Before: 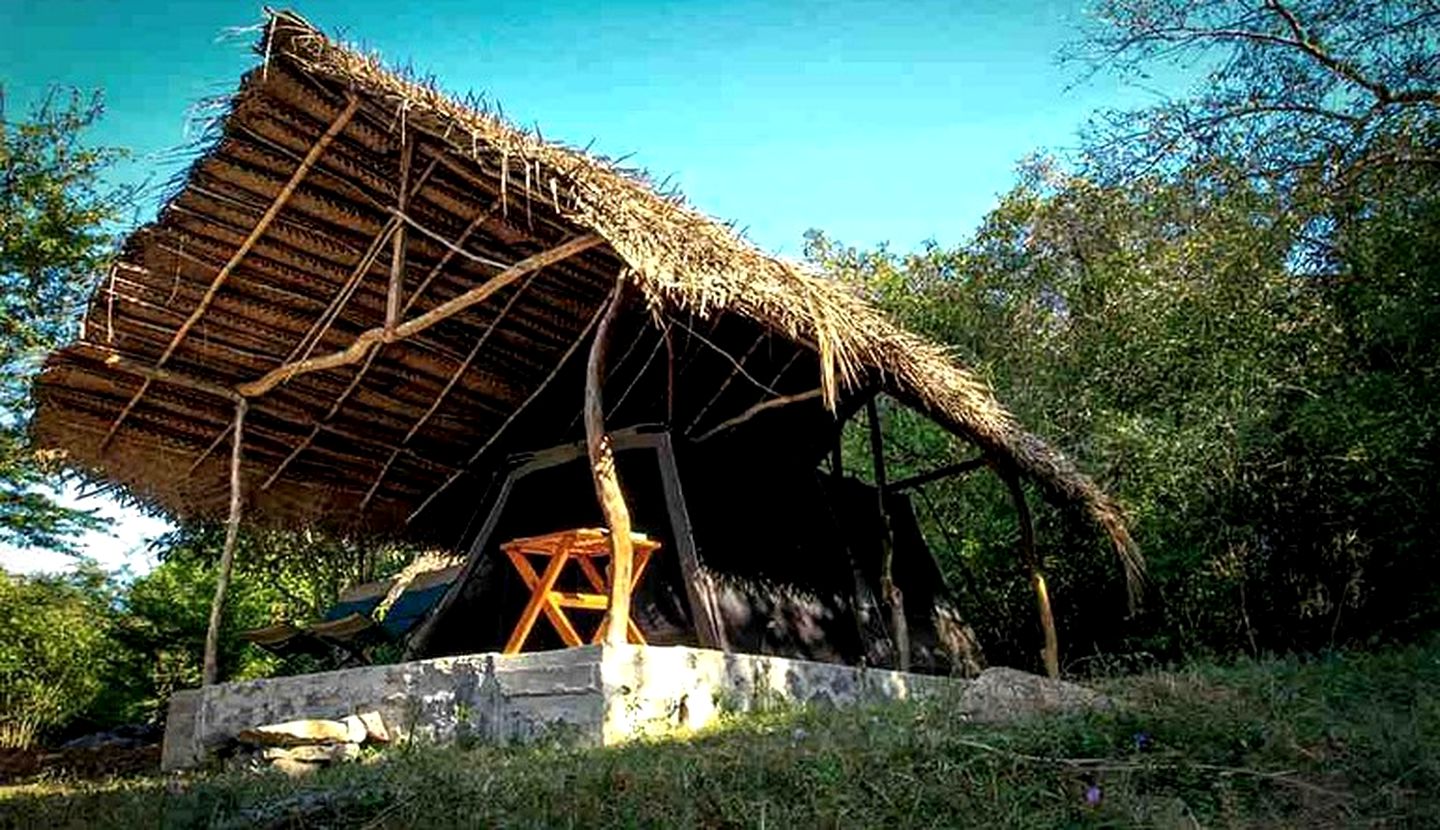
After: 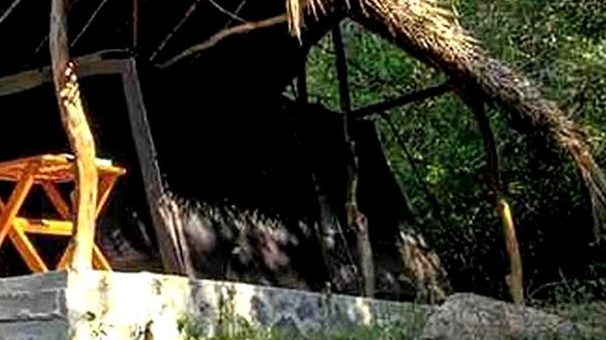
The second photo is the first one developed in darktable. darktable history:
tone equalizer: on, module defaults
crop: left 37.221%, top 45.169%, right 20.63%, bottom 13.777%
